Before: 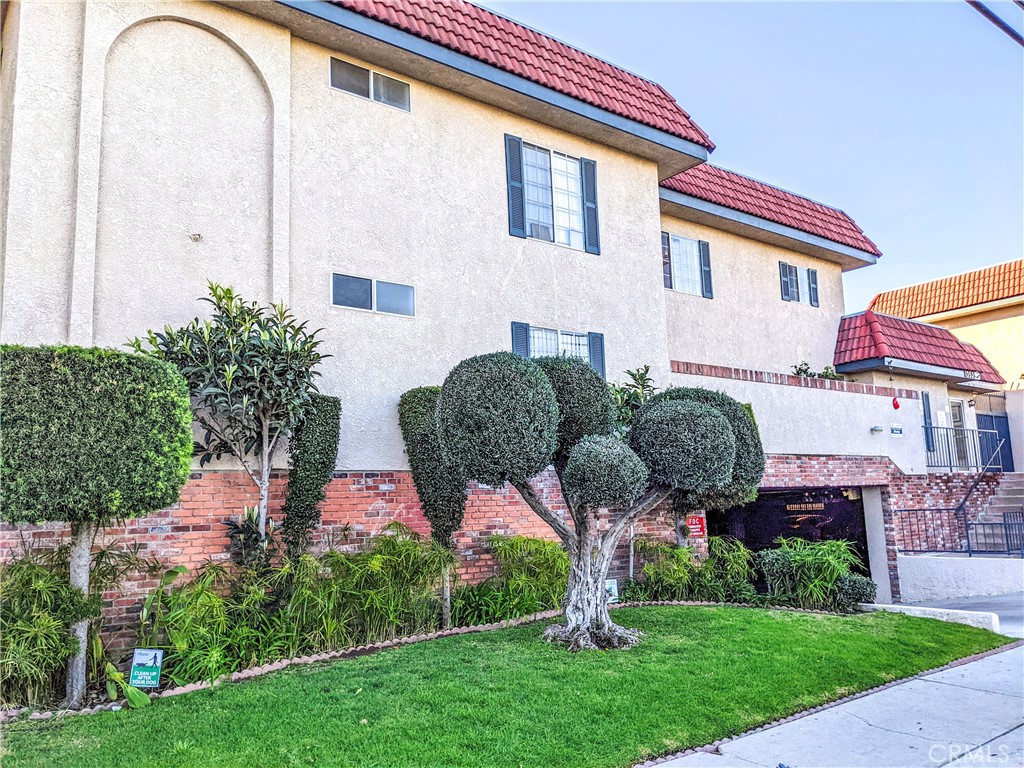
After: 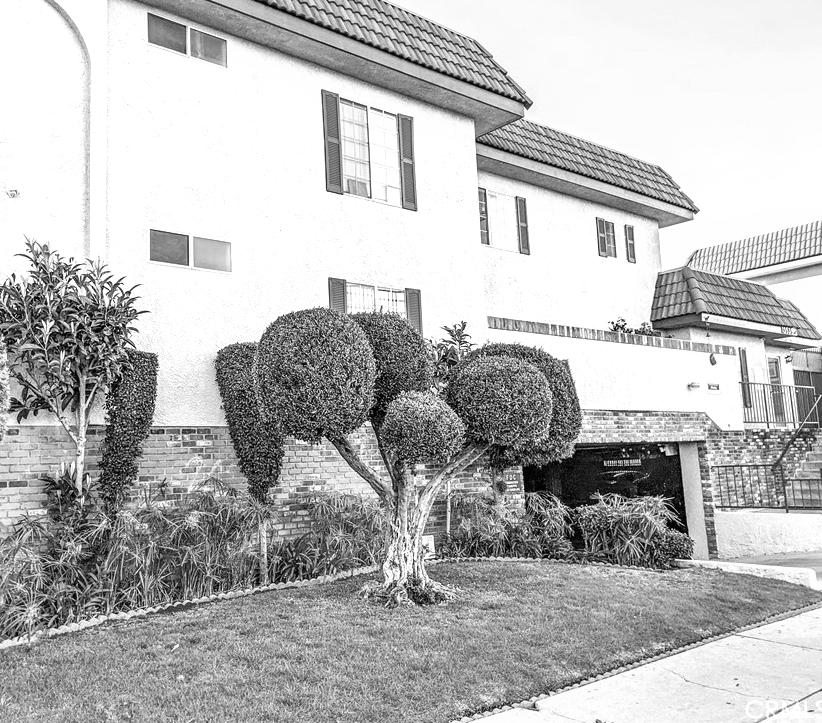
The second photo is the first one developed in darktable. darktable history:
velvia: on, module defaults
crop and rotate: left 17.959%, top 5.771%, right 1.742%
color zones: curves: ch1 [(0.239, 0.552) (0.75, 0.5)]; ch2 [(0.25, 0.462) (0.749, 0.457)], mix 25.94%
monochrome: on, module defaults
exposure: exposure 0.507 EV, compensate highlight preservation false
